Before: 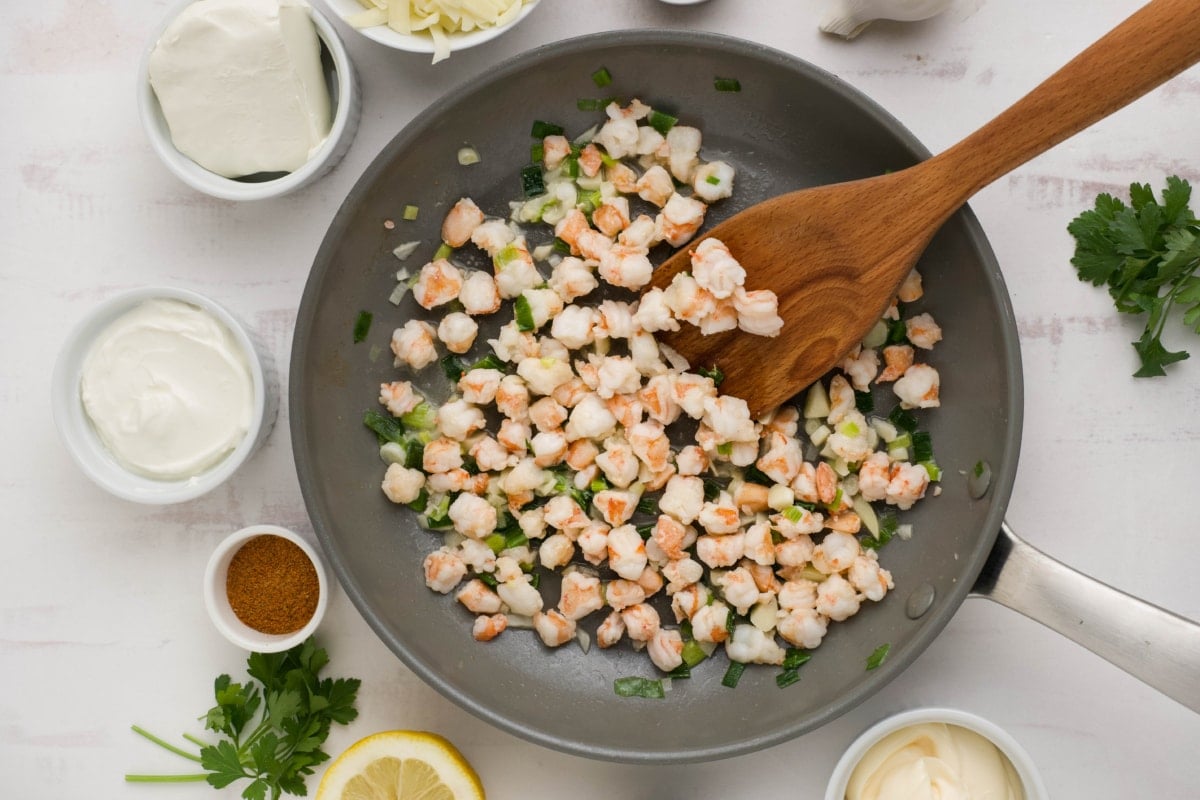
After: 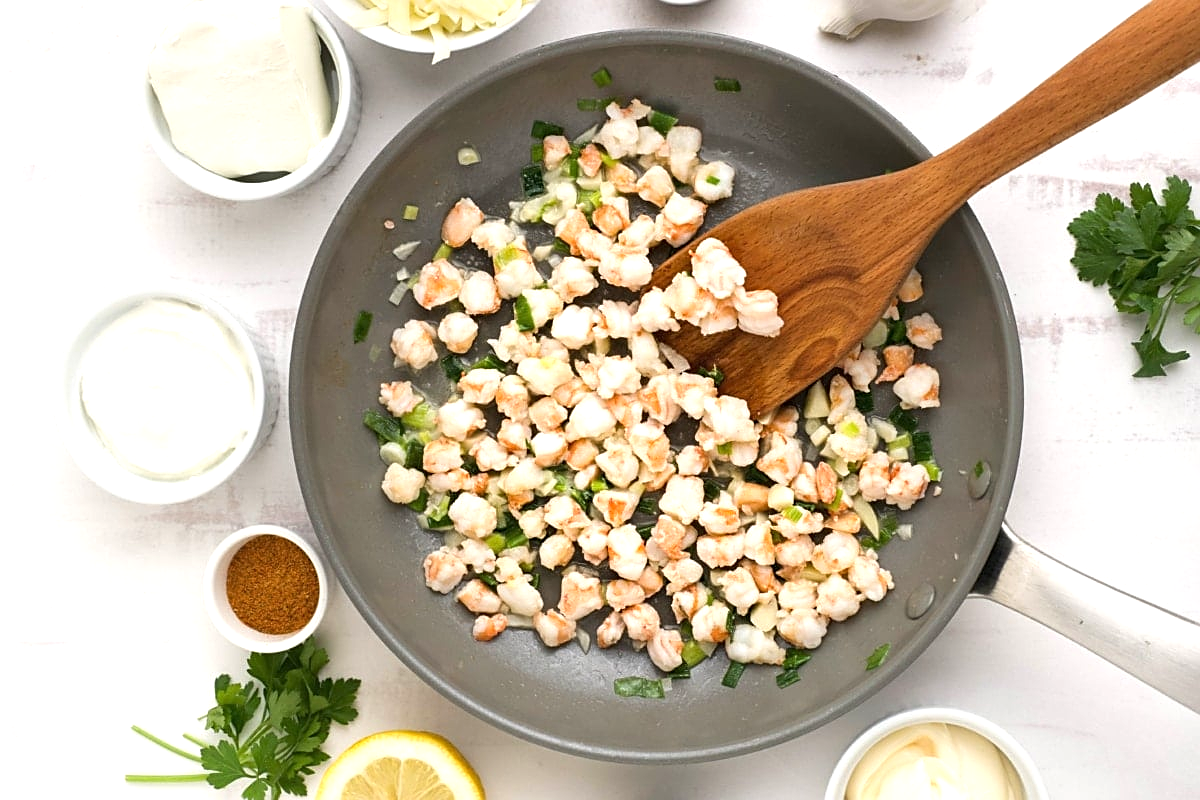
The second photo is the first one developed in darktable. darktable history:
exposure: black level correction 0, exposure 0.694 EV, compensate exposure bias true, compensate highlight preservation false
sharpen: on, module defaults
tone equalizer: edges refinement/feathering 500, mask exposure compensation -1.24 EV, preserve details no
